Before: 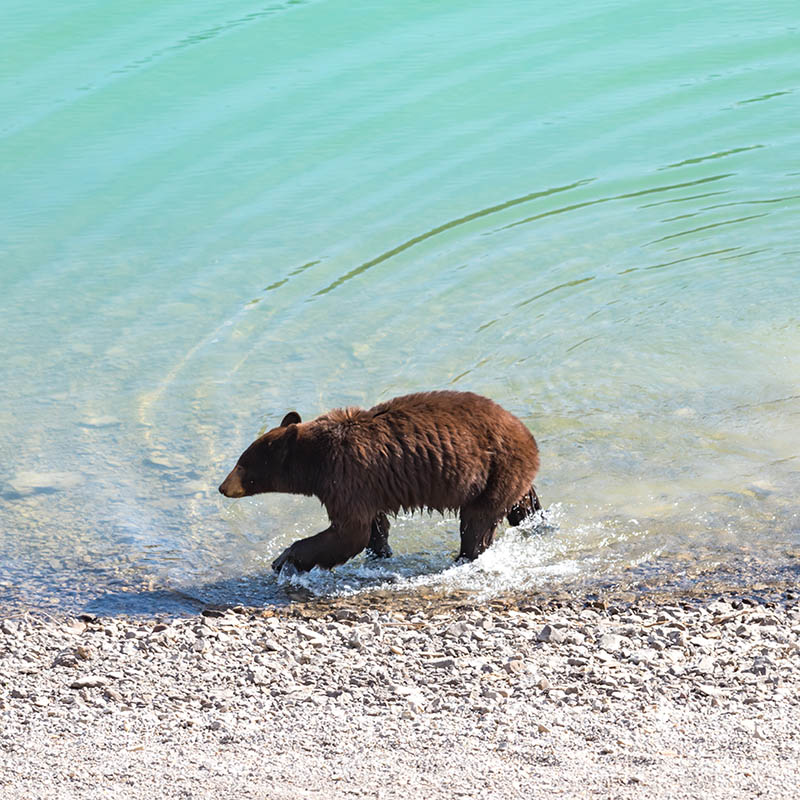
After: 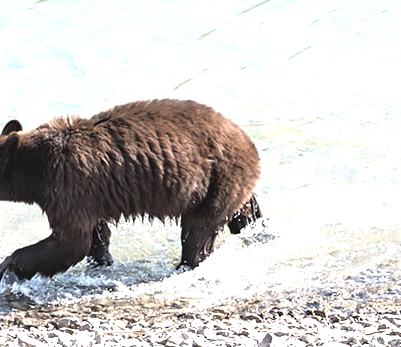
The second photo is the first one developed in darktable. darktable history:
contrast brightness saturation: contrast -0.041, saturation -0.401
exposure: exposure 0.723 EV, compensate exposure bias true, compensate highlight preservation false
tone equalizer: -8 EV -0.437 EV, -7 EV -0.377 EV, -6 EV -0.354 EV, -5 EV -0.259 EV, -3 EV 0.231 EV, -2 EV 0.331 EV, -1 EV 0.38 EV, +0 EV 0.439 EV, mask exposure compensation -0.515 EV
crop: left 34.883%, top 36.604%, right 14.983%, bottom 19.983%
